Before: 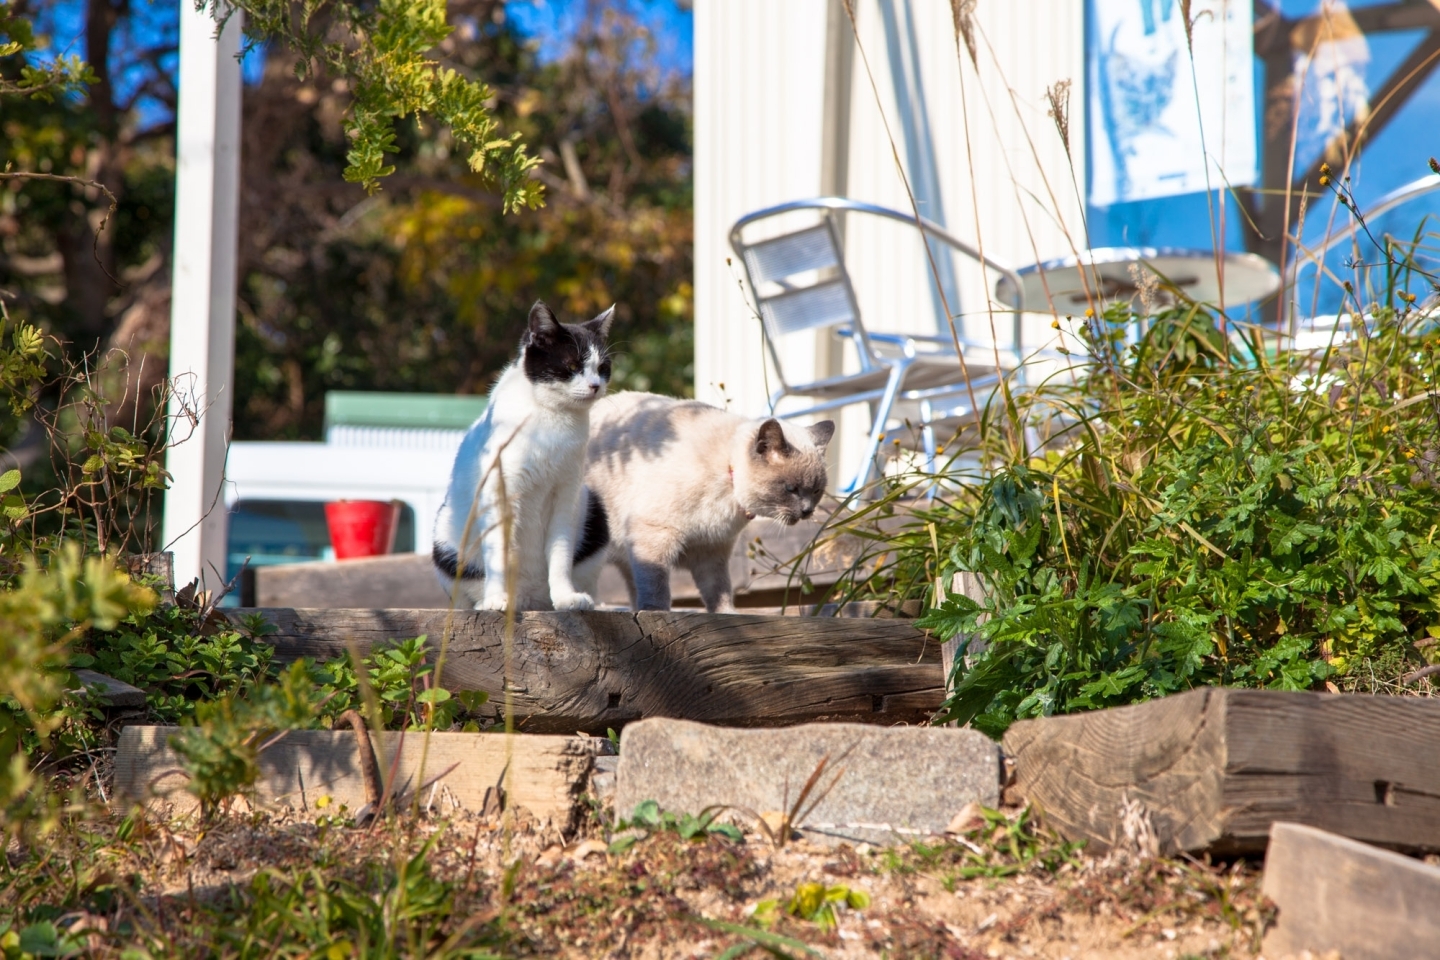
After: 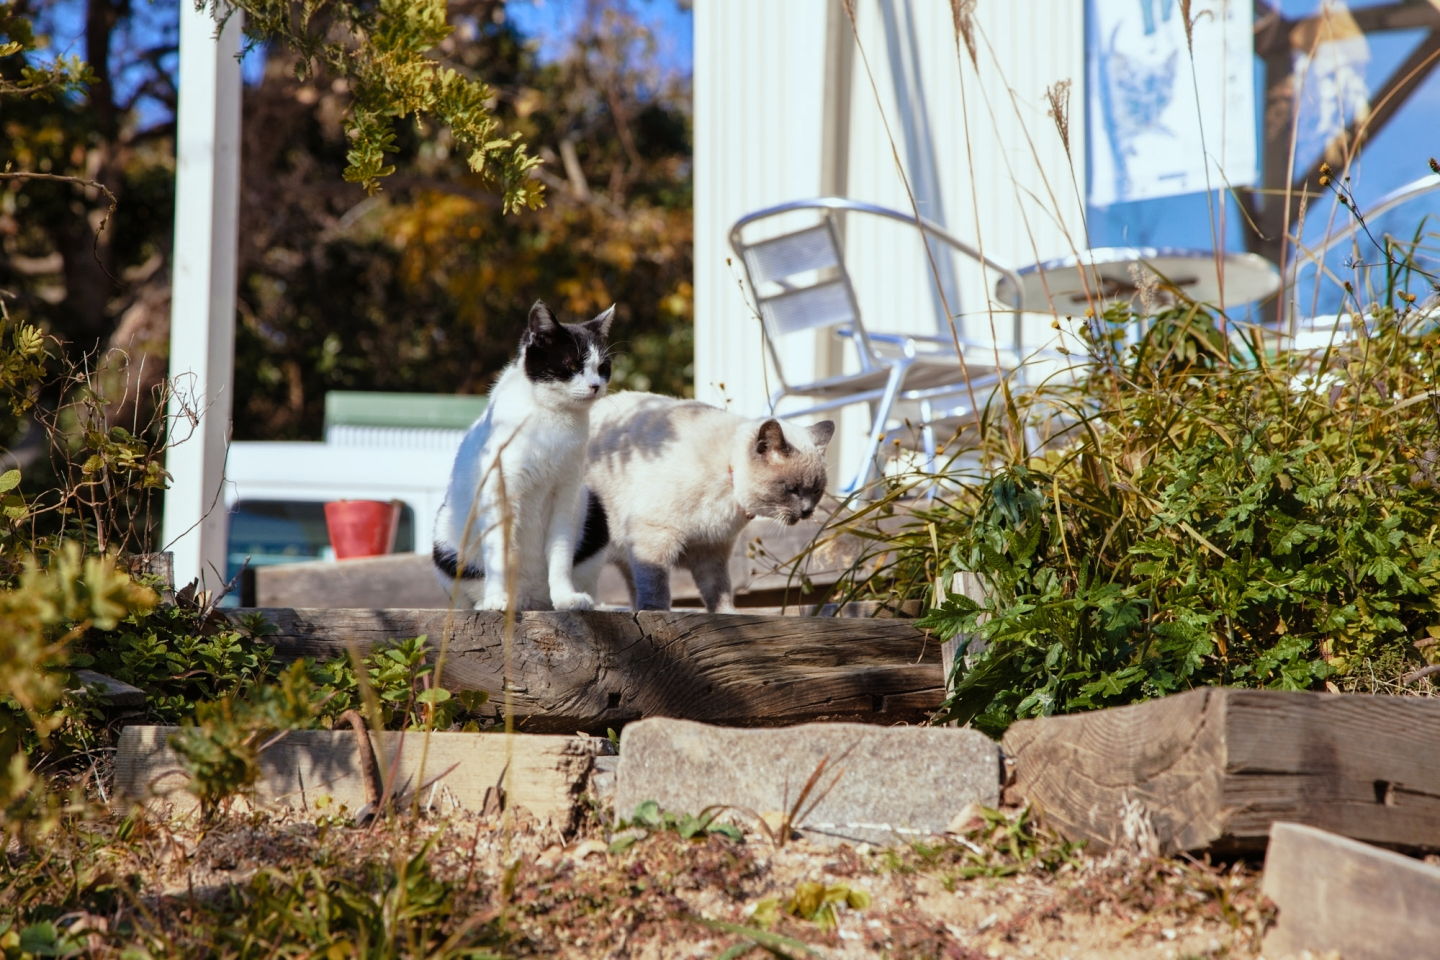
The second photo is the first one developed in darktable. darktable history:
tone curve: curves: ch0 [(0, 0) (0.003, 0.008) (0.011, 0.01) (0.025, 0.012) (0.044, 0.023) (0.069, 0.033) (0.1, 0.046) (0.136, 0.075) (0.177, 0.116) (0.224, 0.171) (0.277, 0.235) (0.335, 0.312) (0.399, 0.397) (0.468, 0.466) (0.543, 0.54) (0.623, 0.62) (0.709, 0.701) (0.801, 0.782) (0.898, 0.877) (1, 1)], preserve colors none
color look up table: target L [73.44, 92.12, 85.28, 81.73, 61.02, 64.39, 72.19, 69.07, 65.48, 58.61, 51.54, 42.56, 42.4, 13.19, 201.38, 75.74, 54.6, 66.88, 60.35, 61.55, 63.71, 47.83, 40.37, 42.64, 24.14, 27.35, 15.42, 94.51, 76.51, 74.99, 68.63, 63.99, 63.15, 51.15, 54.58, 53.61, 49.41, 35.73, 35.76, 36.3, 33.17, 31.03, 12.36, 4.768, 86.5, 86.45, 66.26, 59, 28.56], target a [-5.622, -8.2, -32.96, -12.66, -54.6, -15.45, -51.22, -57.36, -23.81, -14.13, 7.15, -25.18, -33.29, -12.66, 0, 1.639, 23.73, 38.34, 27.36, 16.65, 55.1, 50.71, 31.53, 52.13, 12.46, 33.76, 22.62, -2.348, 13.9, 23.55, 12.8, -0.318, 24.55, 55.81, 55.02, 19.67, 55.09, 0.484, 27.43, 41.15, 19.02, 29.83, 19.35, 5.292, -46.71, -15.28, -3.948, -21.11, -3.713], target b [48.55, 9.738, 27.87, 43.81, 44, 46.96, 19.24, 38.17, 40.83, 14.62, 41.36, 35.05, 23.44, 16.2, -0.001, 46.08, 42.73, 33.73, 49.7, 15.19, -0.078, 5.73, 38.27, 36.43, 27.79, 23.18, 10.06, -8.099, -10.75, -30.9, -24.65, 1.068, -44.96, -44.41, -25.42, -80.41, -65.9, 0.596, -17.64, -42.76, -56.11, -72.31, -34.16, -11.01, -1.642, -11.15, -47.65, -27.1, -21.1], num patches 49
